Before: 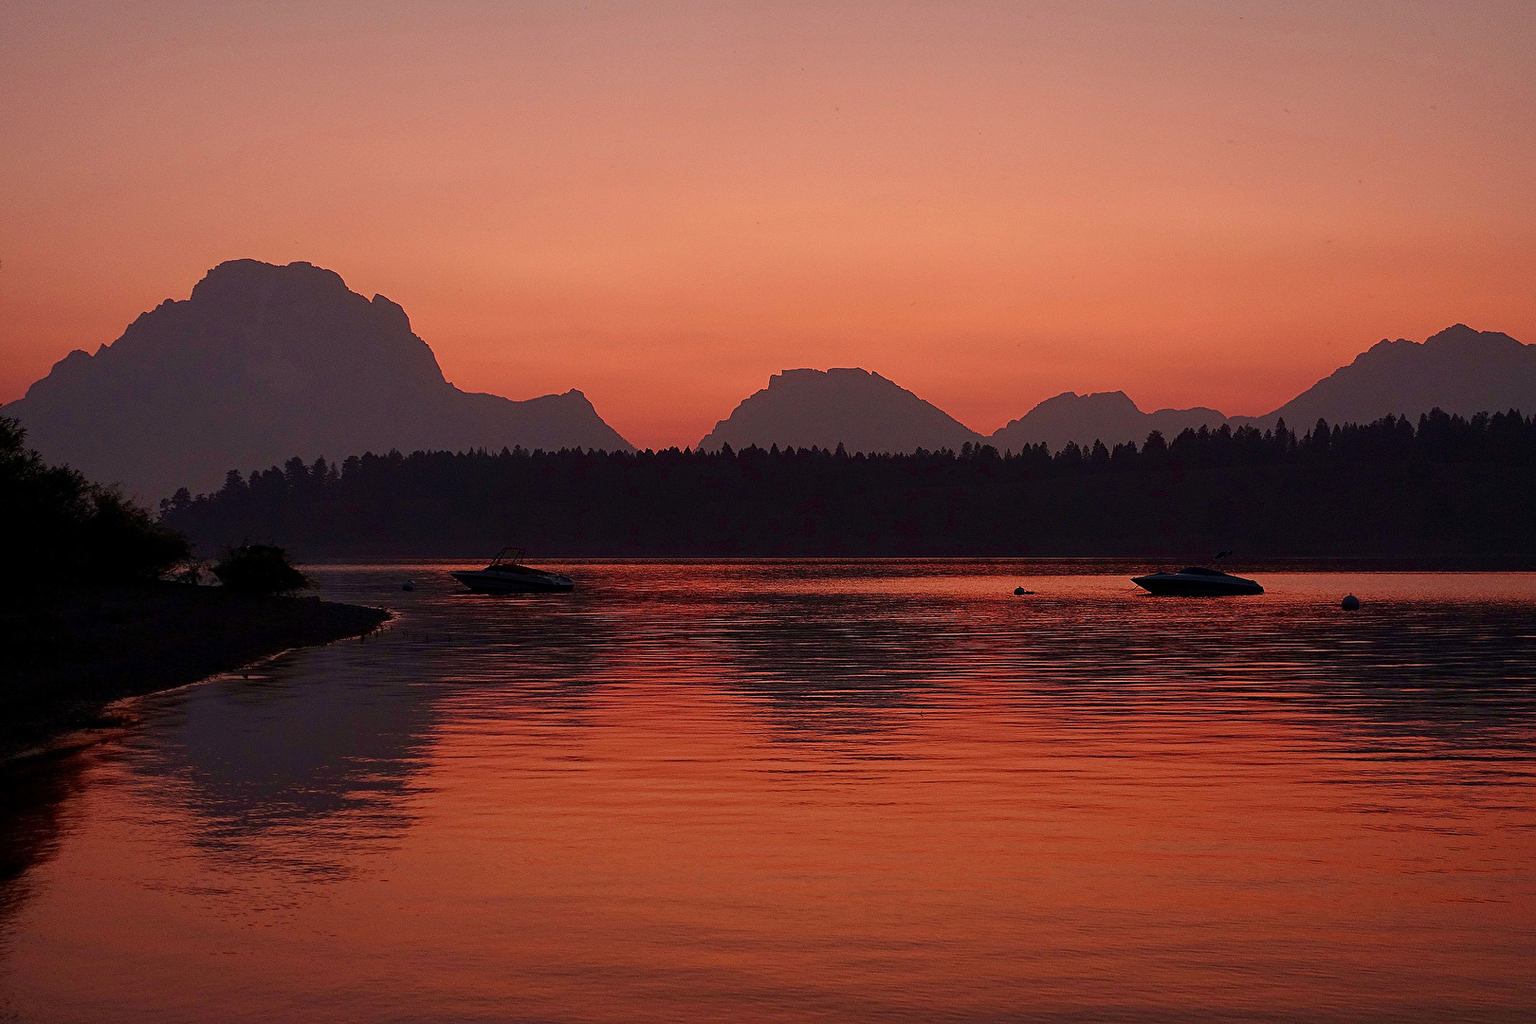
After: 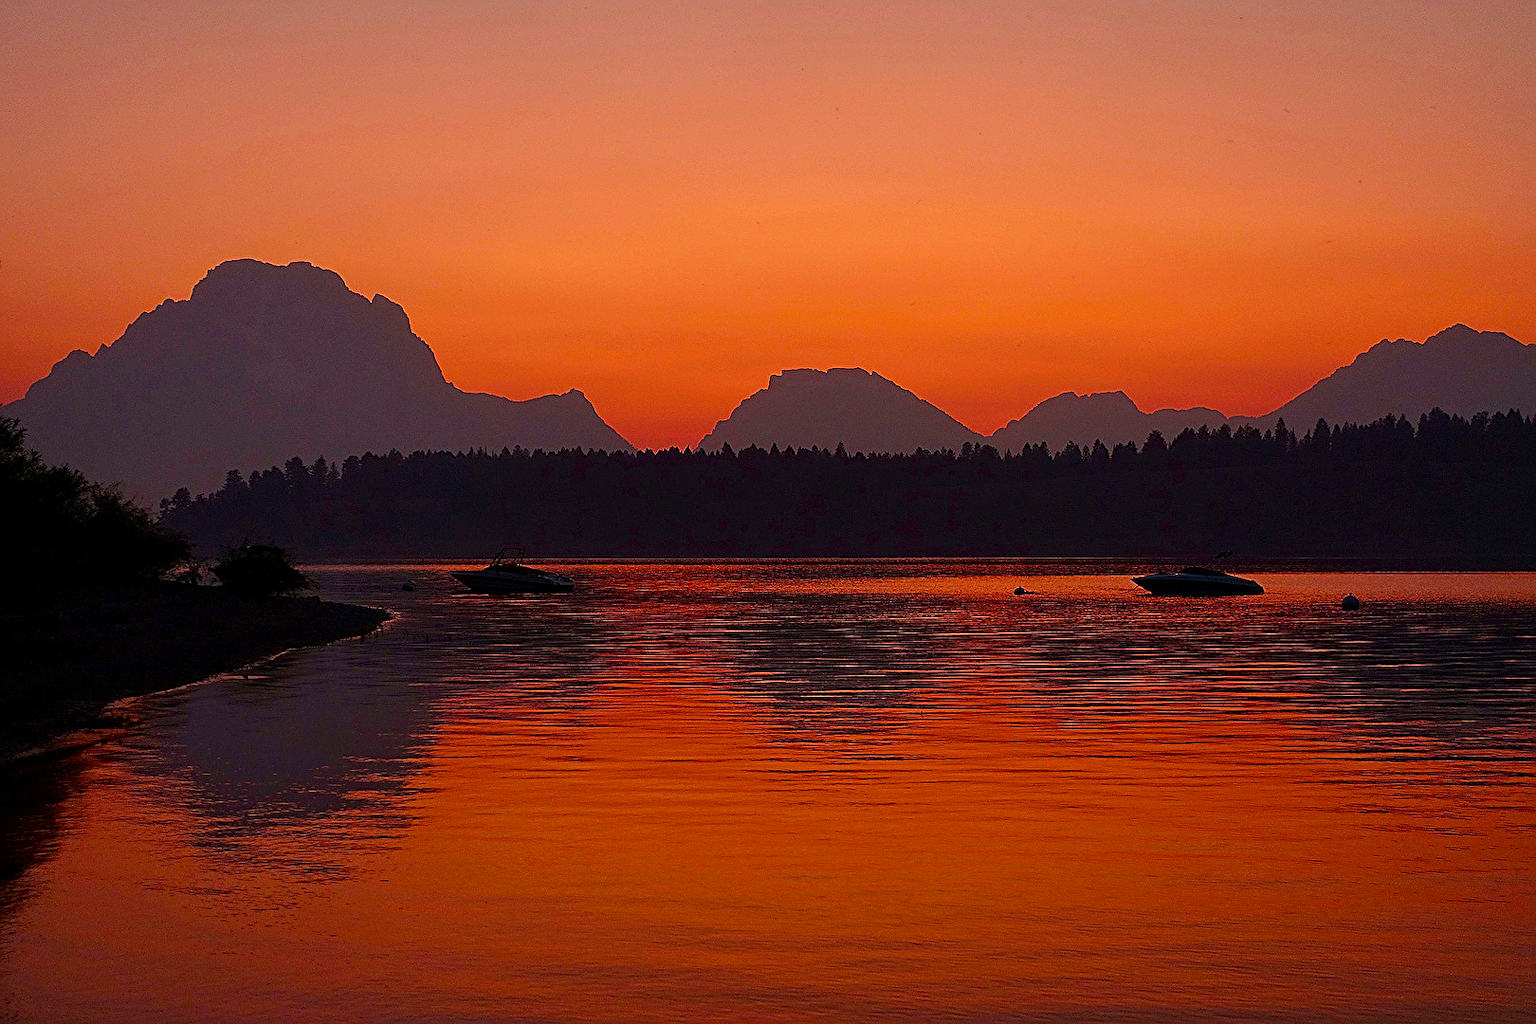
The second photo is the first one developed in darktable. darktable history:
sharpen: on, module defaults
color balance rgb: highlights gain › chroma 3.096%, highlights gain › hue 76.85°, linear chroma grading › shadows -7.617%, linear chroma grading › global chroma 9.8%, perceptual saturation grading › global saturation 29.574%
